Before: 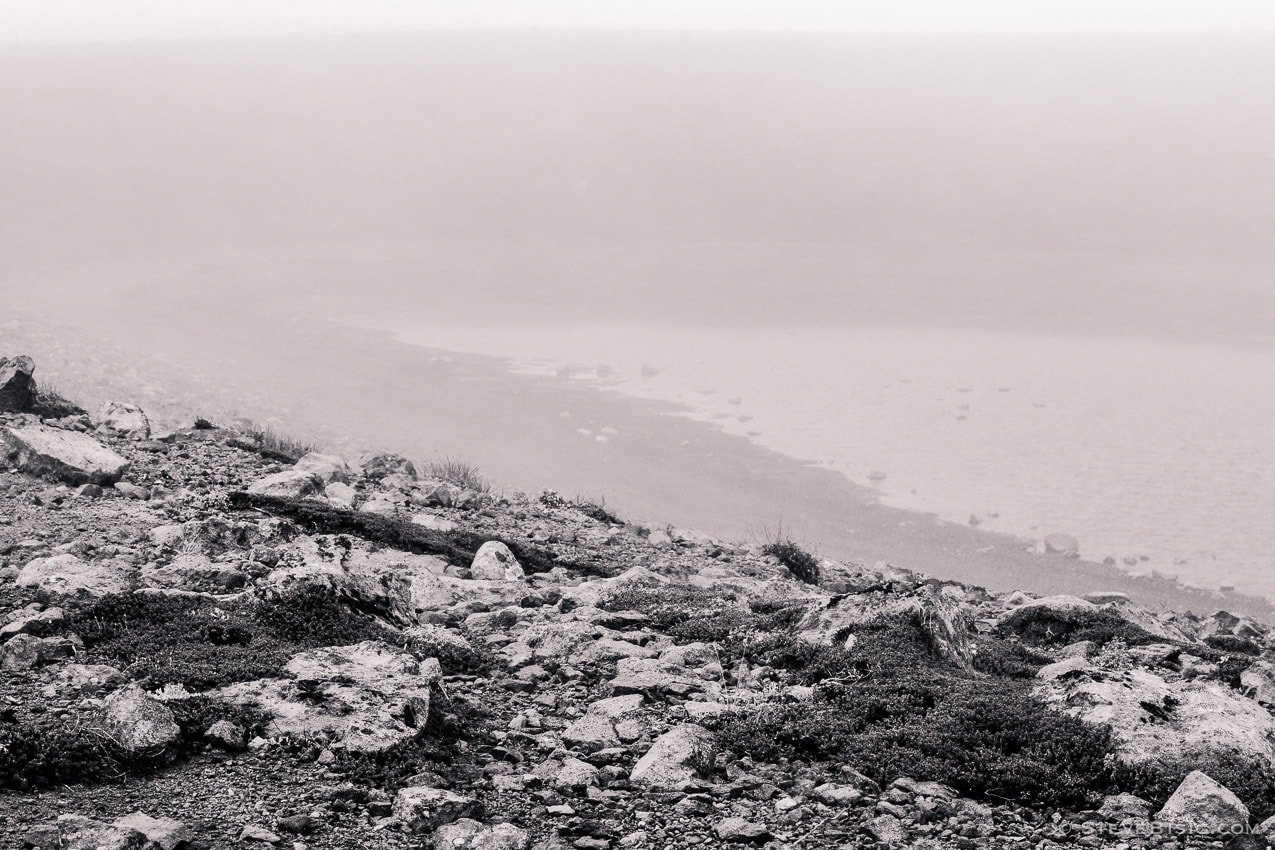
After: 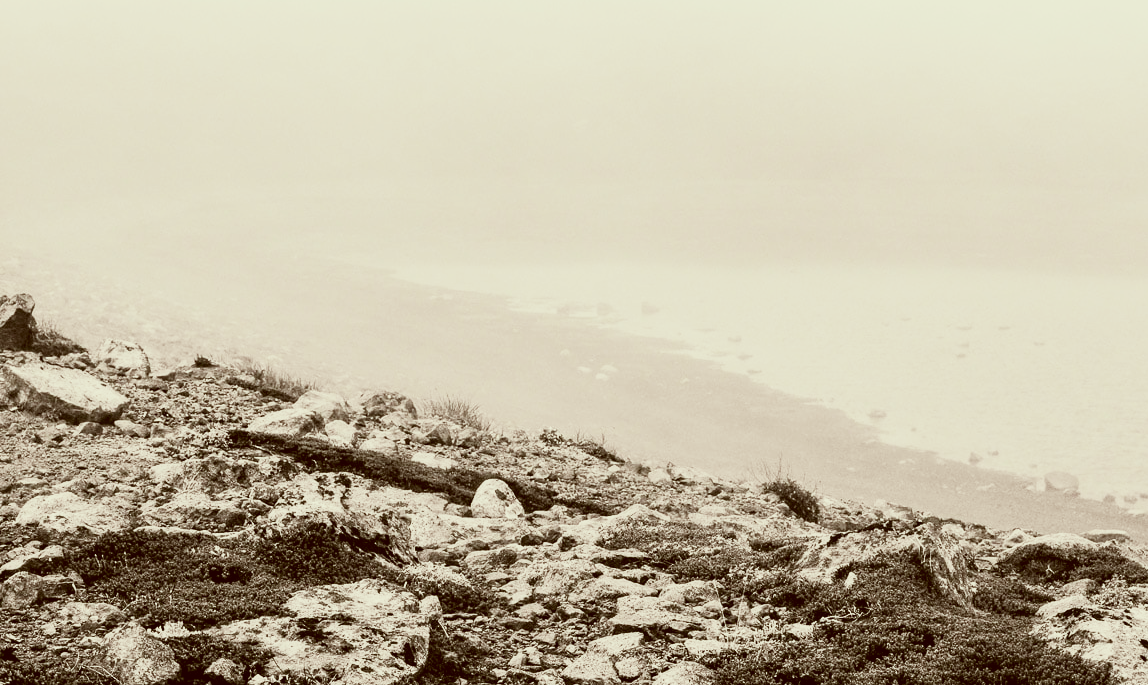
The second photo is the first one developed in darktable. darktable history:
color correction: highlights a* -5.35, highlights b* 9.8, shadows a* 9.68, shadows b* 24.86
crop: top 7.397%, right 9.888%, bottom 11.947%
base curve: curves: ch0 [(0, 0) (0.088, 0.125) (0.176, 0.251) (0.354, 0.501) (0.613, 0.749) (1, 0.877)], preserve colors none
